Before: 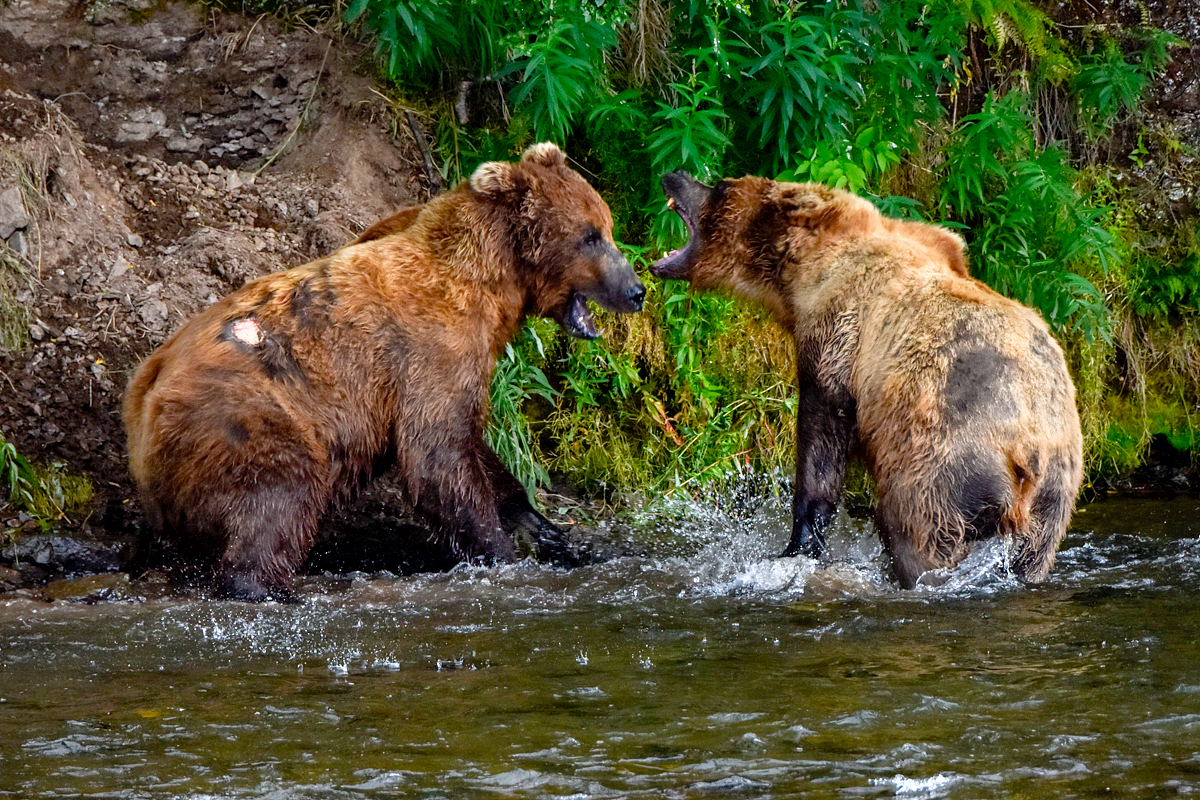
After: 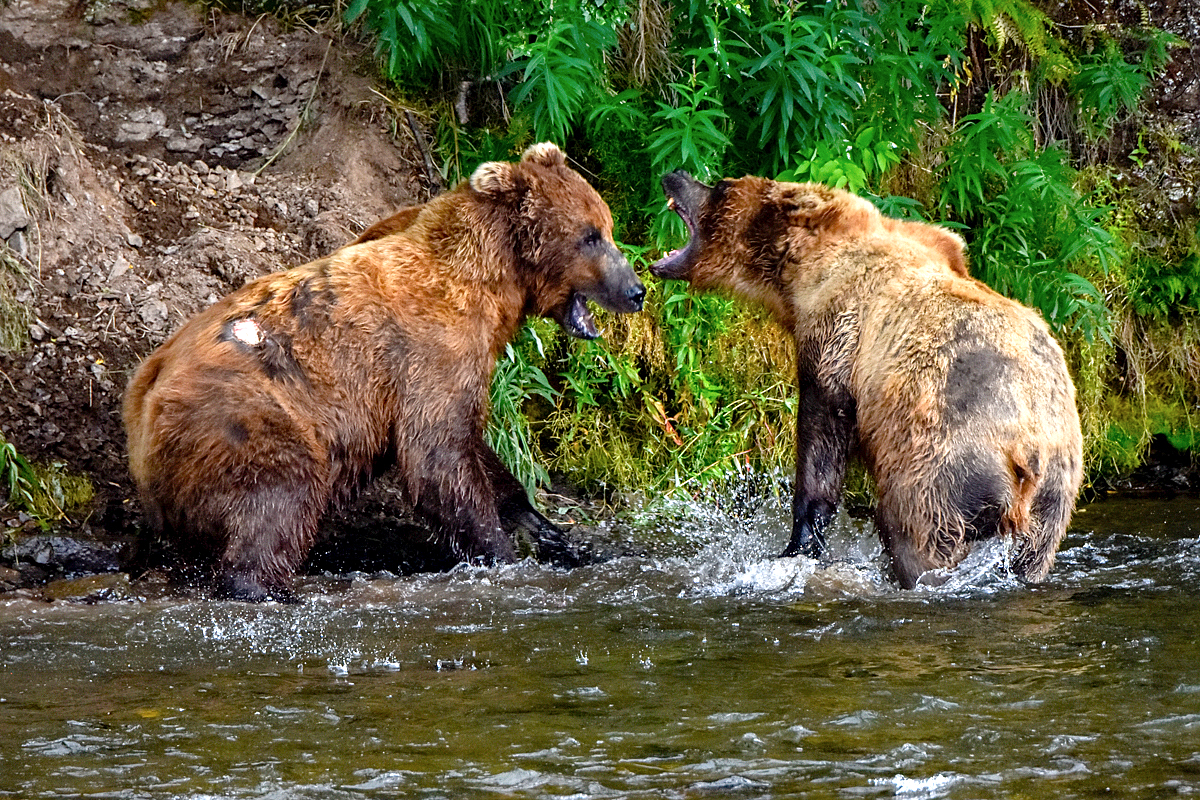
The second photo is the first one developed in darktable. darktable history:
exposure: exposure 0.378 EV, compensate exposure bias true, compensate highlight preservation false
sharpen: amount 0.207
tone equalizer: on, module defaults
contrast brightness saturation: contrast 0.008, saturation -0.07
